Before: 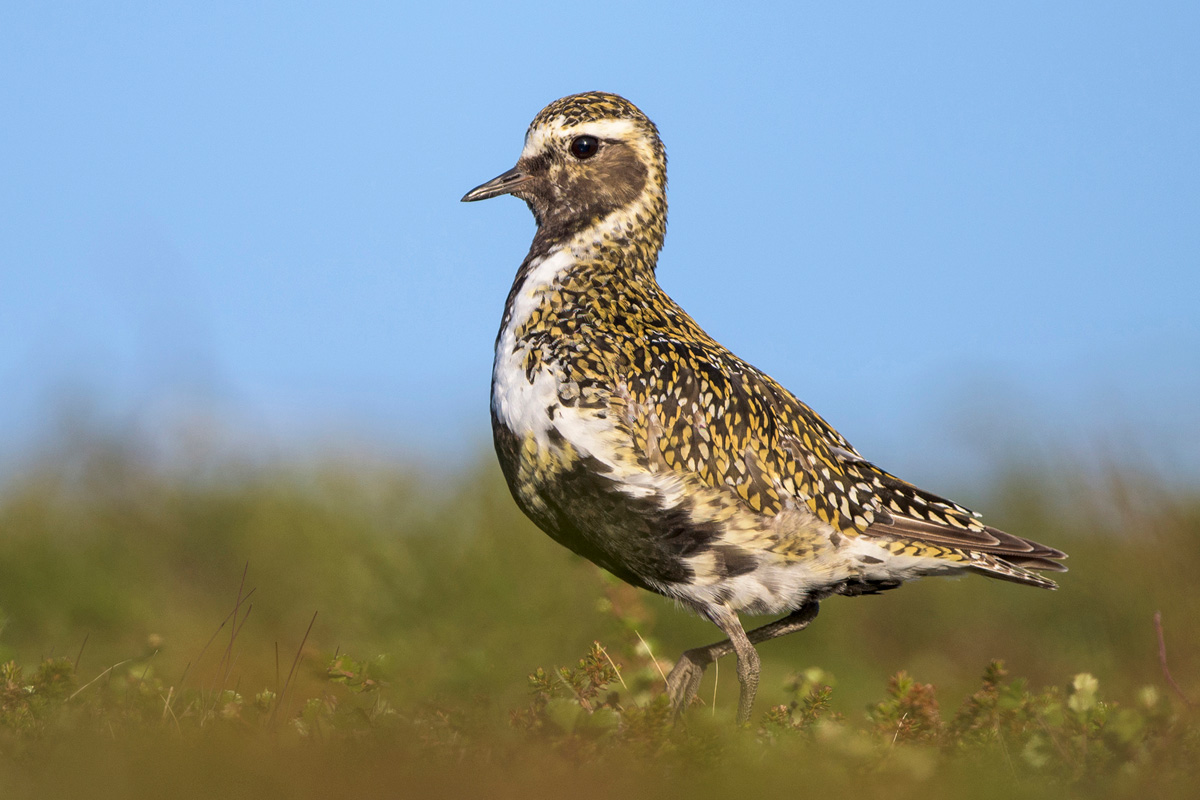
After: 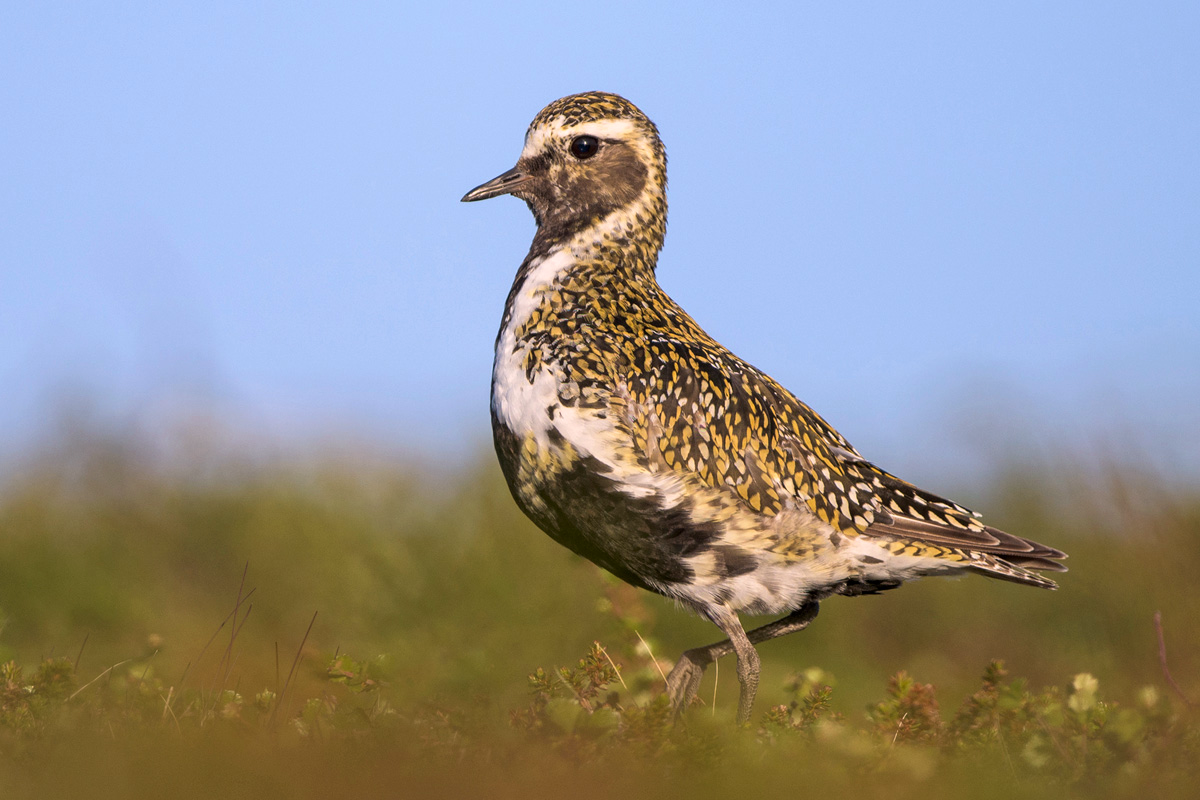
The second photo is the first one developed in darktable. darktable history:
color correction: highlights a* 7.64, highlights b* 4.13
color zones: curves: ch0 [(0.068, 0.464) (0.25, 0.5) (0.48, 0.508) (0.75, 0.536) (0.886, 0.476) (0.967, 0.456)]; ch1 [(0.066, 0.456) (0.25, 0.5) (0.616, 0.508) (0.746, 0.56) (0.934, 0.444)]
